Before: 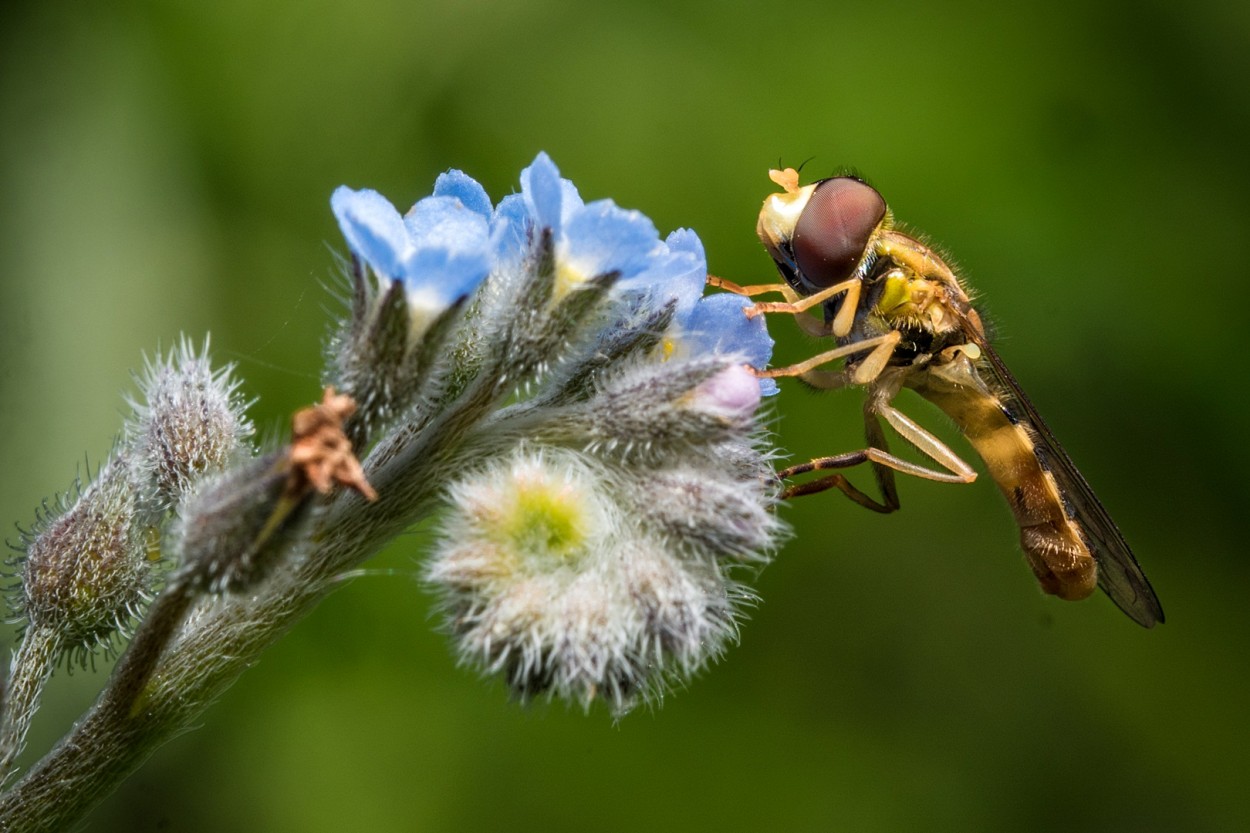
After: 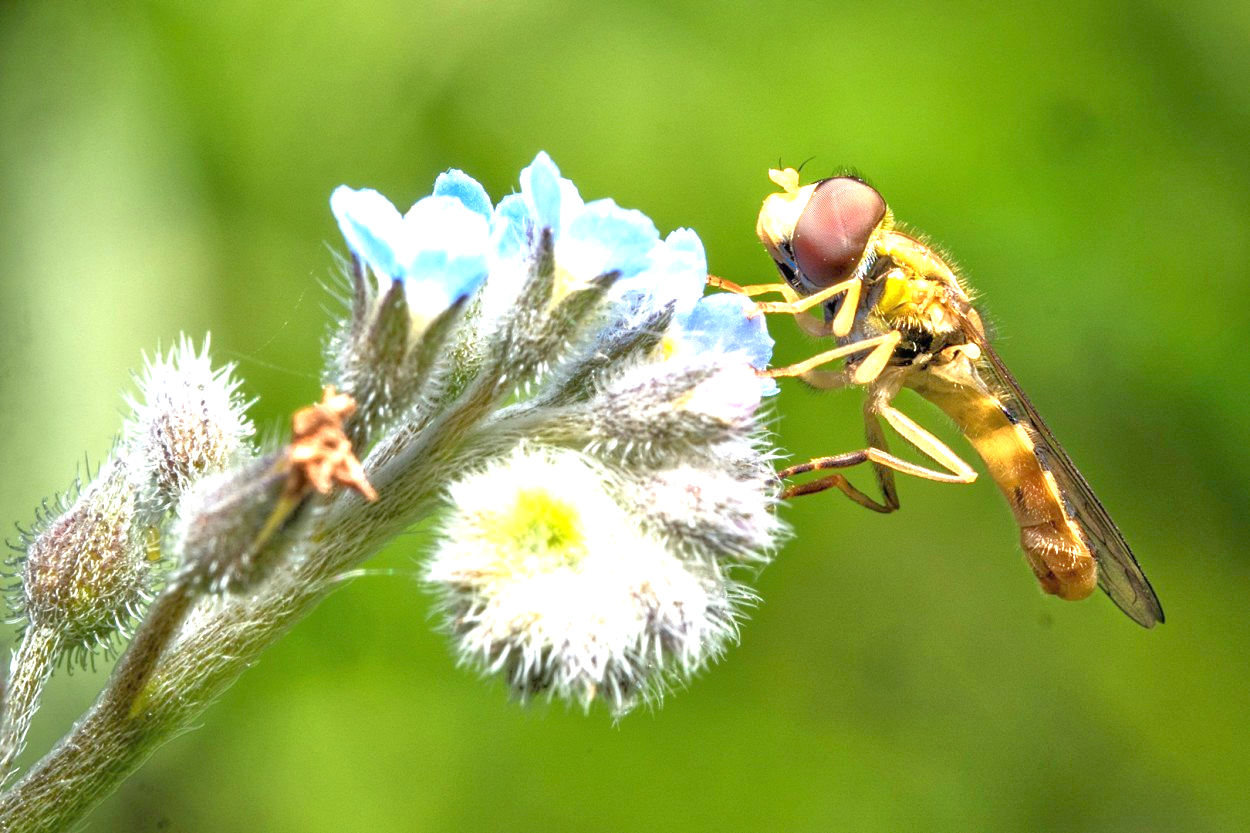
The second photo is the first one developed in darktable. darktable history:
exposure: black level correction 0, exposure 1.523 EV, compensate highlight preservation false
tone equalizer: -7 EV 0.164 EV, -6 EV 0.628 EV, -5 EV 1.12 EV, -4 EV 1.3 EV, -3 EV 1.13 EV, -2 EV 0.6 EV, -1 EV 0.162 EV
